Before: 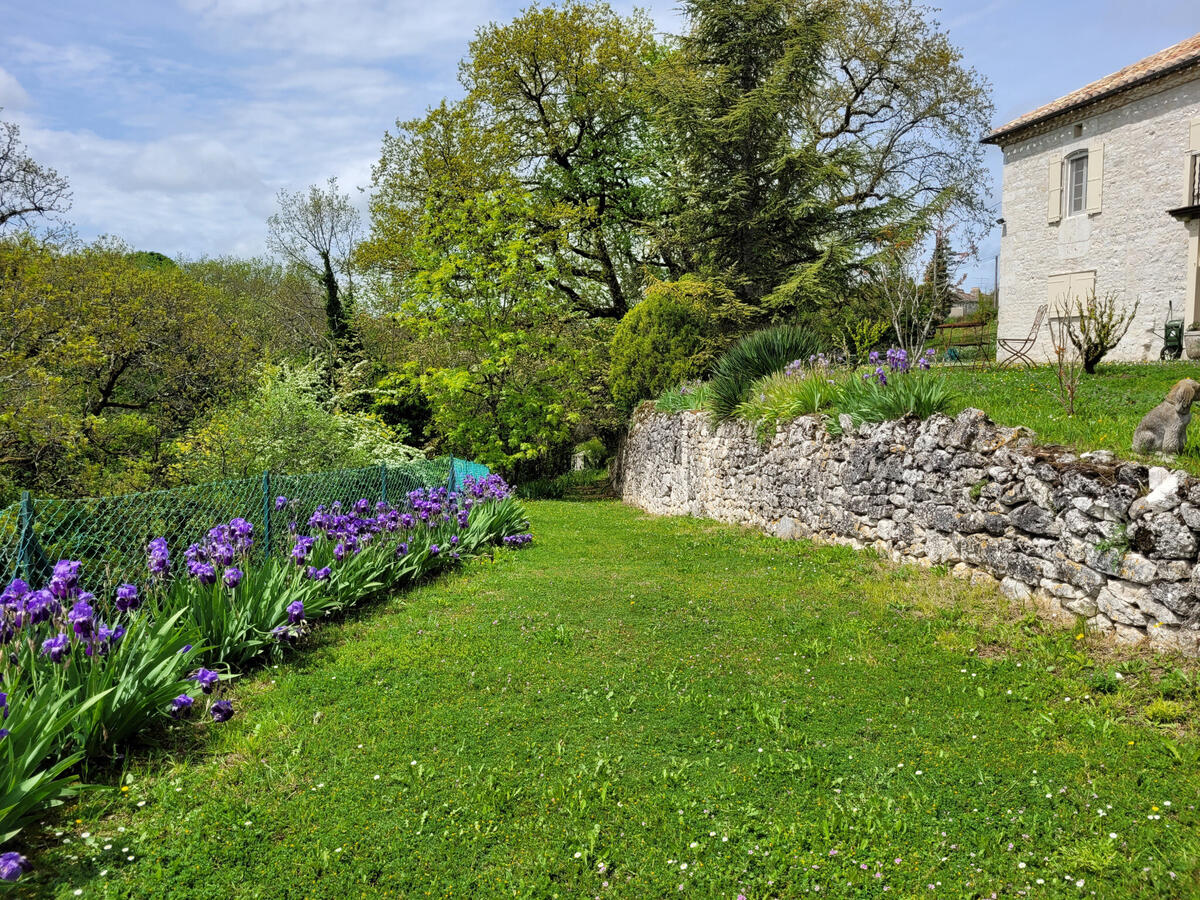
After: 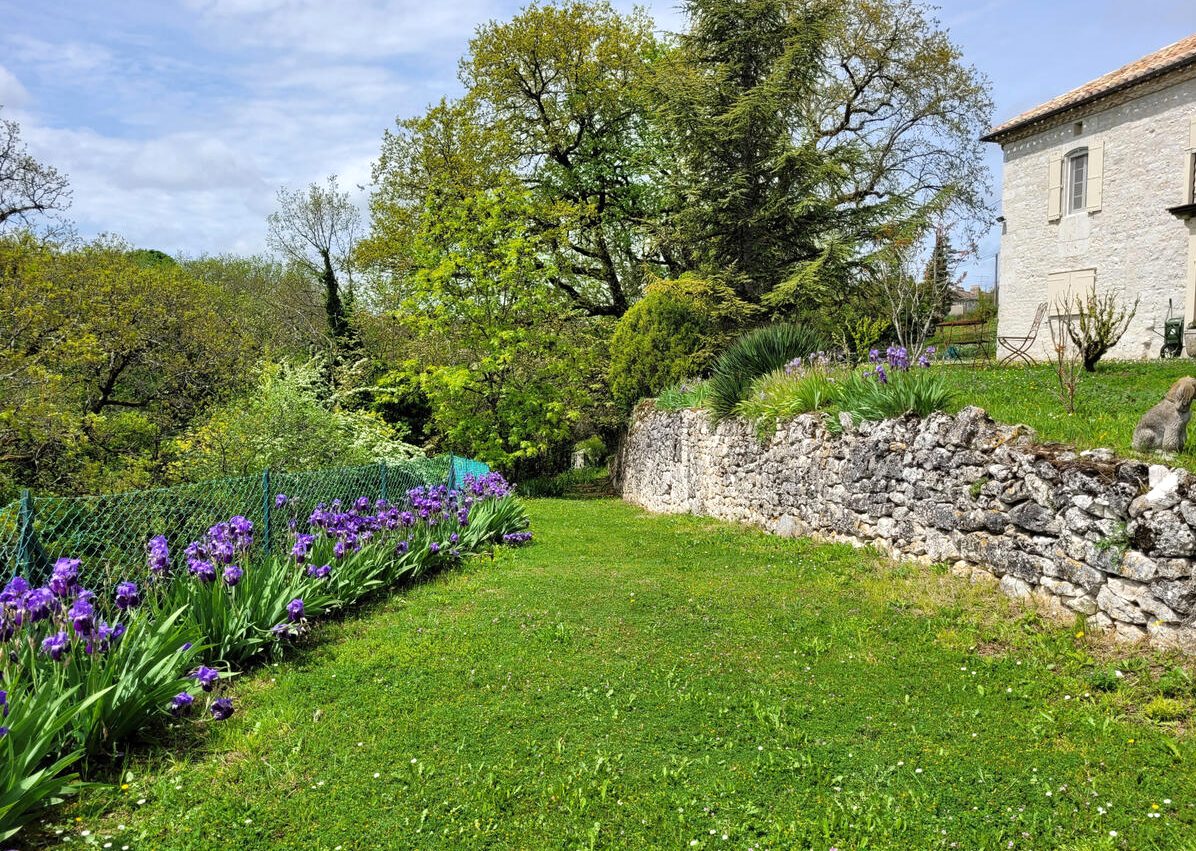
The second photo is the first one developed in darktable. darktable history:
exposure: exposure 0.167 EV, compensate highlight preservation false
crop: top 0.282%, right 0.261%, bottom 5.054%
